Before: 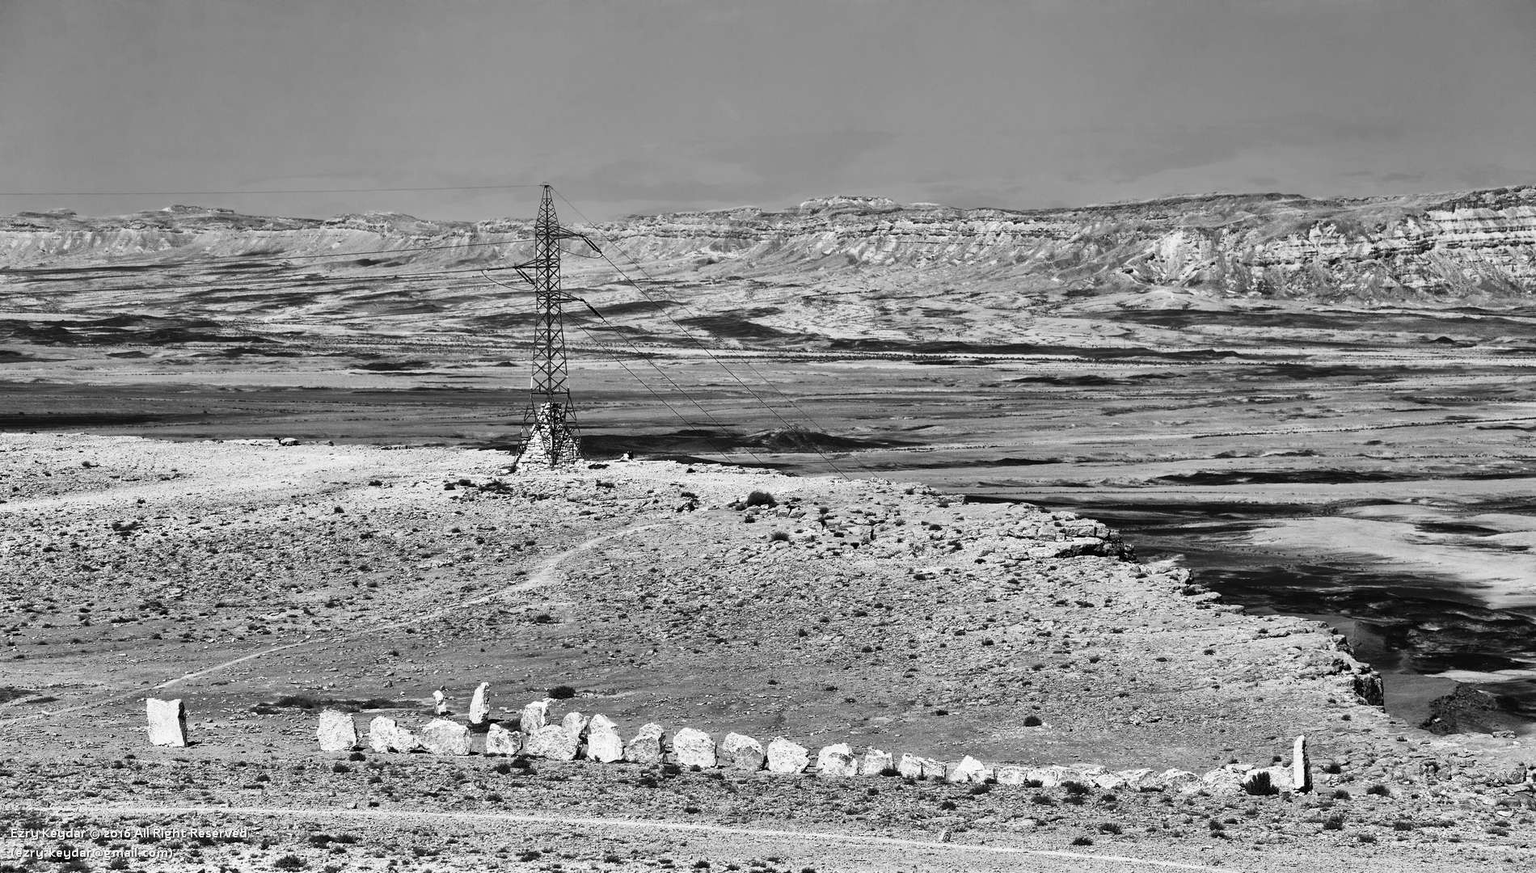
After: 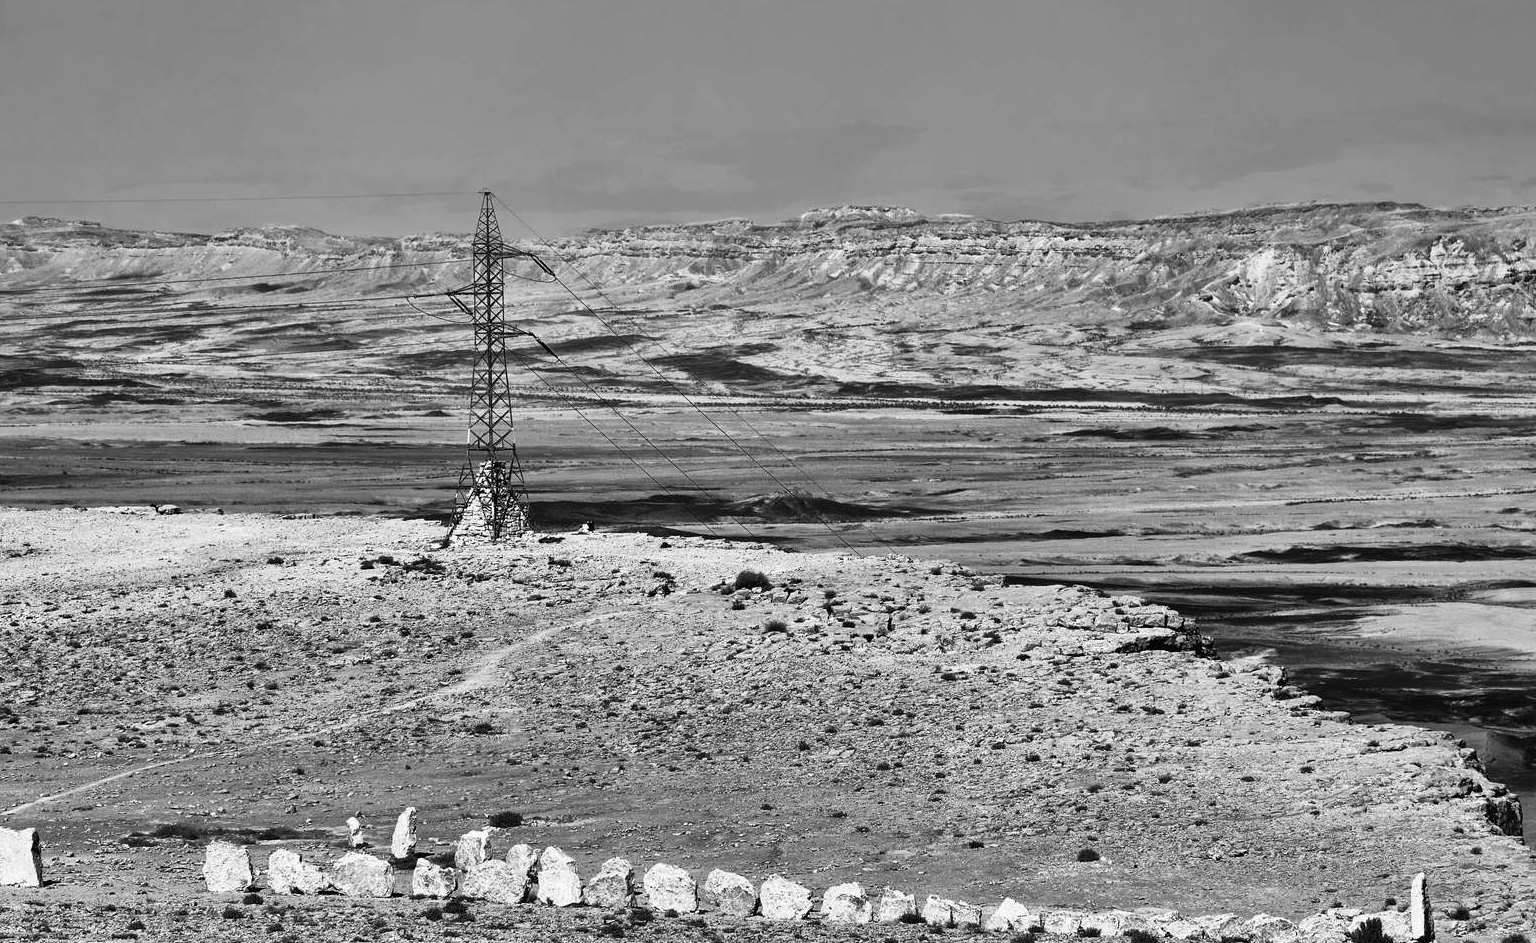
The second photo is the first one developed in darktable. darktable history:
shadows and highlights: soften with gaussian
crop: left 9.98%, top 3.494%, right 9.167%, bottom 9.159%
